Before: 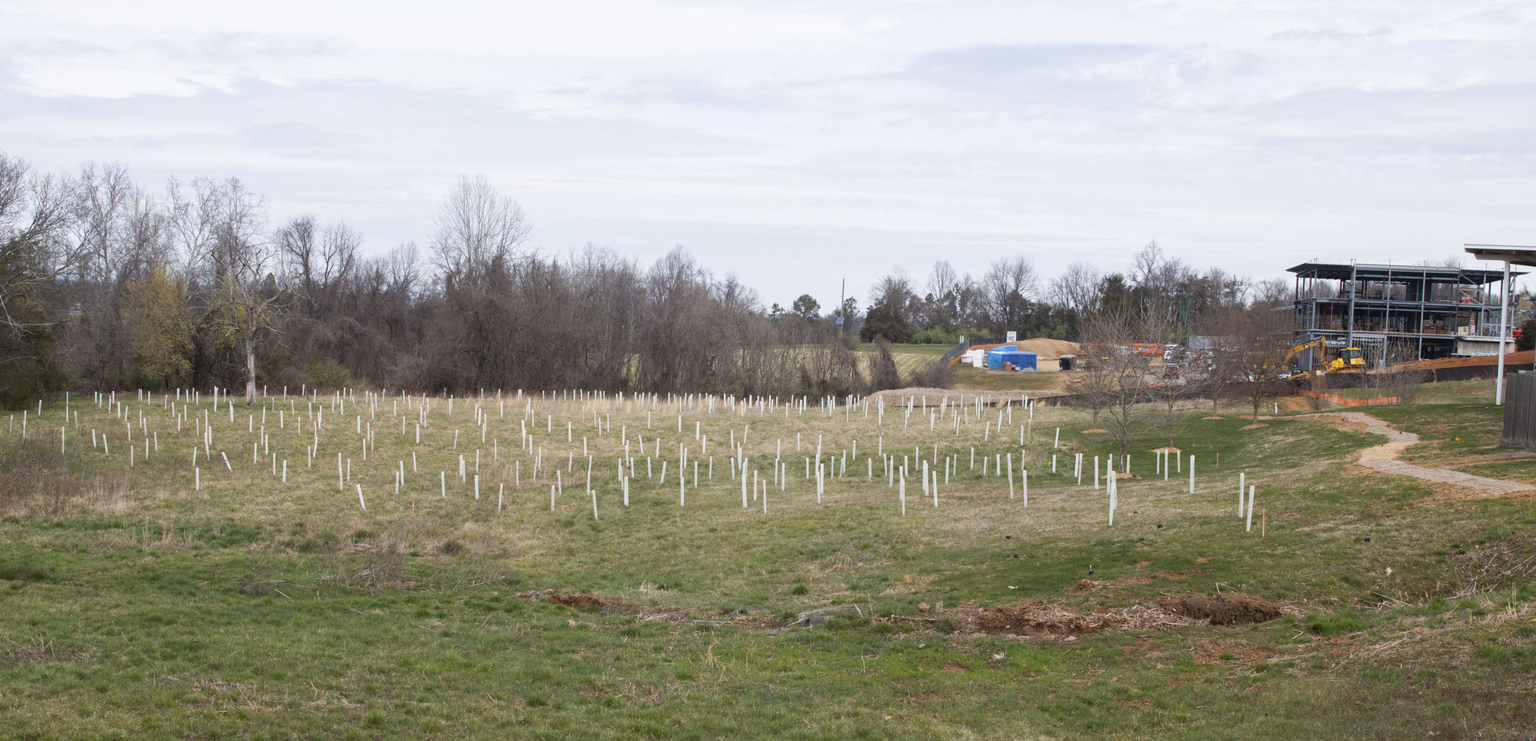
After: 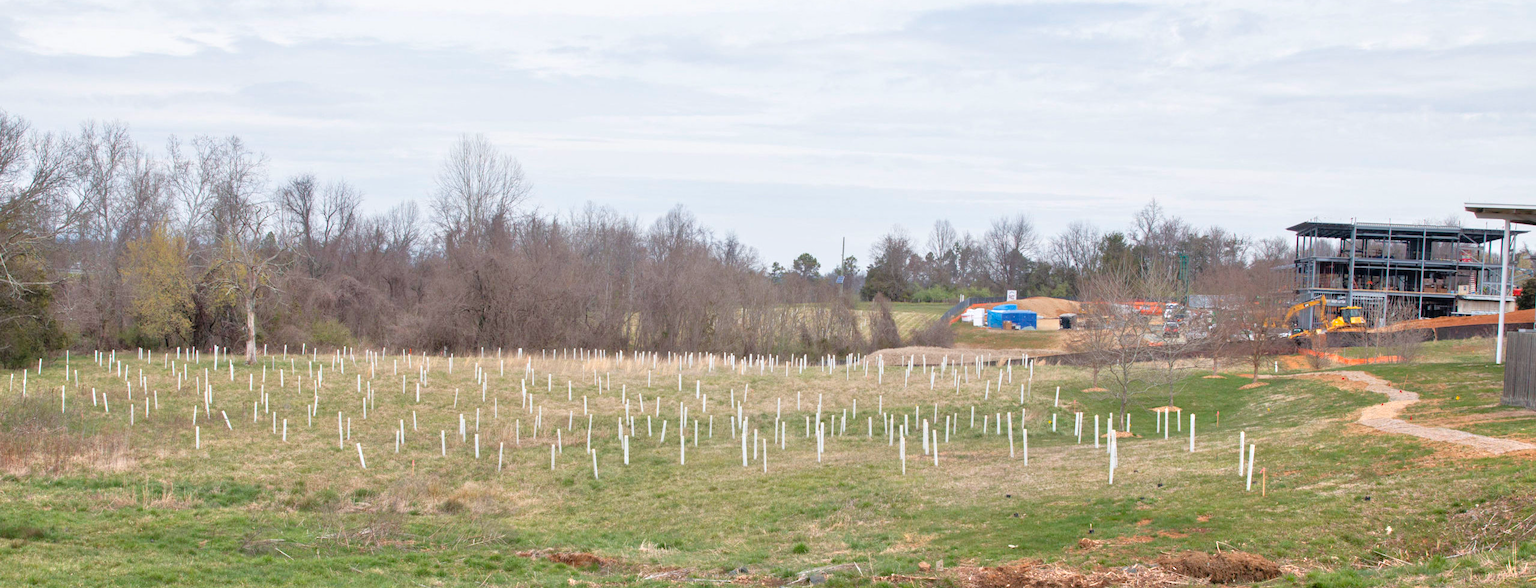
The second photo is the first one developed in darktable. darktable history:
crop and rotate: top 5.667%, bottom 14.937%
tone equalizer: -7 EV 0.15 EV, -6 EV 0.6 EV, -5 EV 1.15 EV, -4 EV 1.33 EV, -3 EV 1.15 EV, -2 EV 0.6 EV, -1 EV 0.15 EV, mask exposure compensation -0.5 EV
